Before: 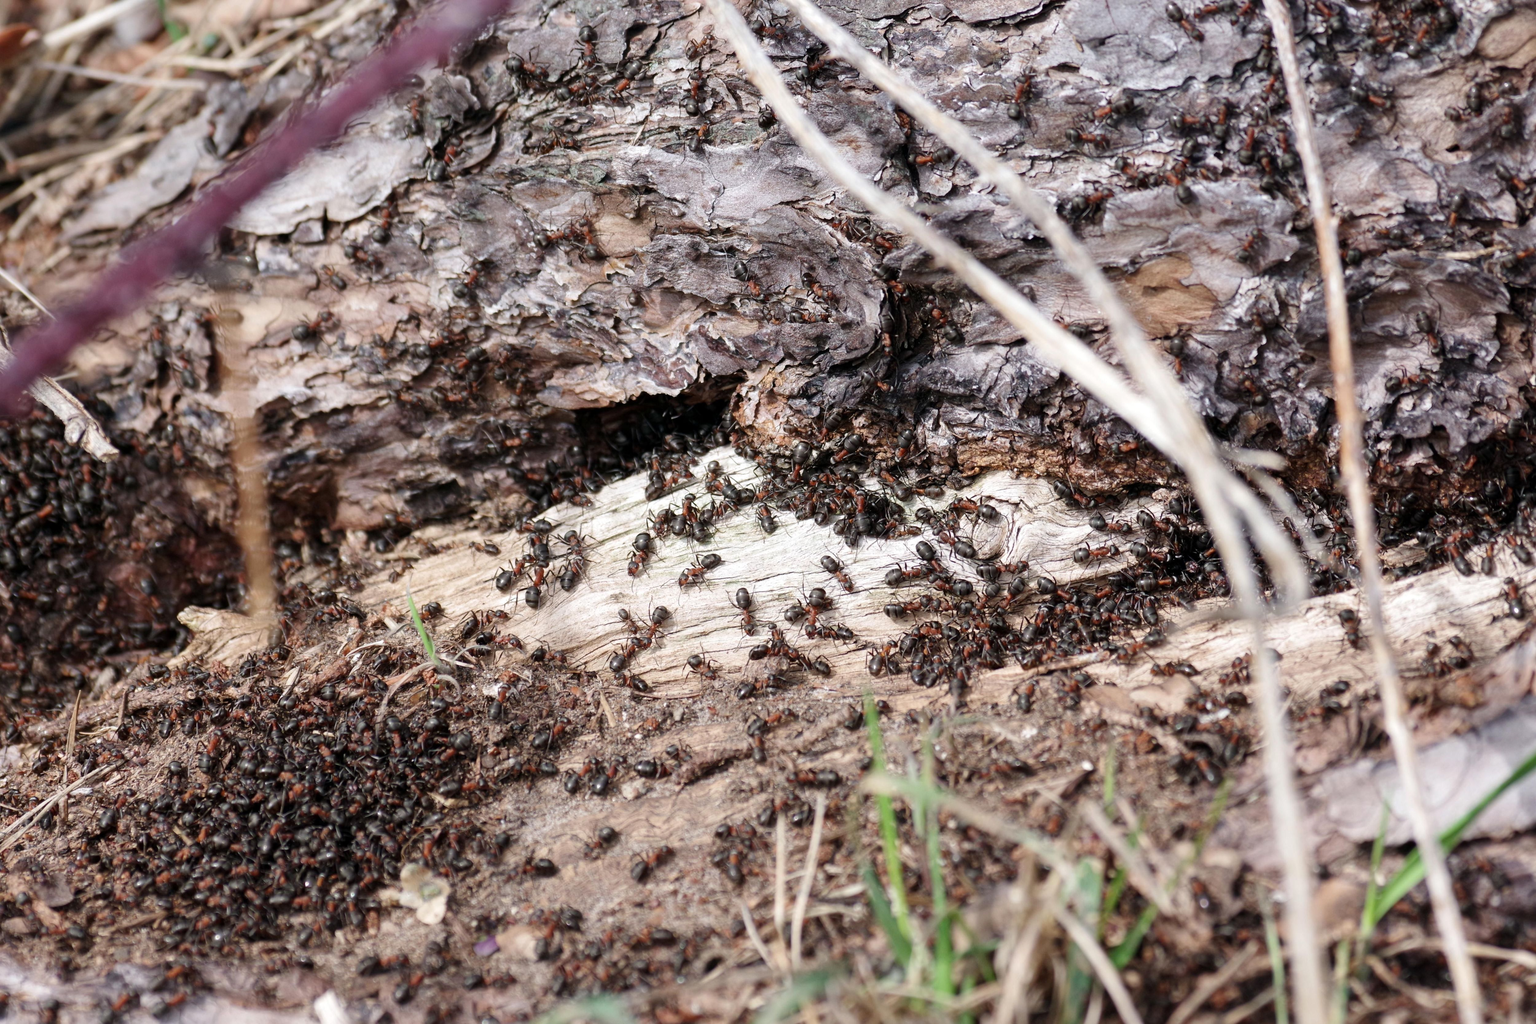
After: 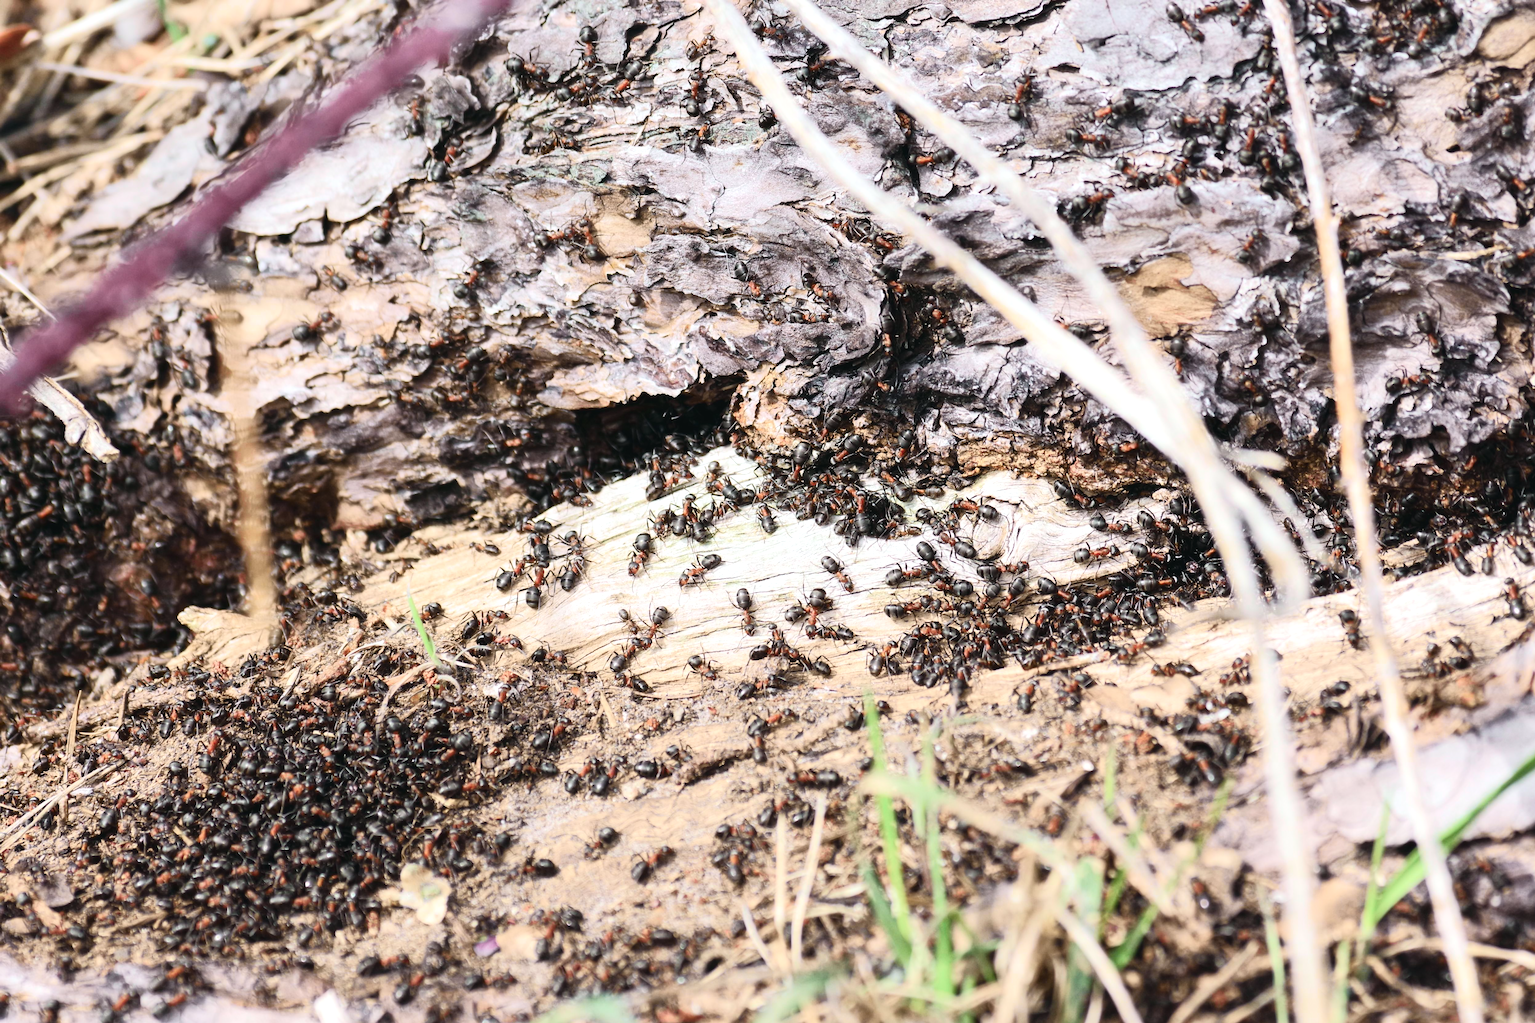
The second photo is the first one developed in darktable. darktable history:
tone curve: curves: ch0 [(0, 0.008) (0.081, 0.044) (0.177, 0.123) (0.283, 0.253) (0.427, 0.441) (0.495, 0.524) (0.661, 0.756) (0.796, 0.859) (1, 0.951)]; ch1 [(0, 0) (0.161, 0.092) (0.35, 0.33) (0.392, 0.392) (0.427, 0.426) (0.479, 0.472) (0.505, 0.5) (0.521, 0.519) (0.567, 0.556) (0.583, 0.588) (0.625, 0.627) (0.678, 0.733) (1, 1)]; ch2 [(0, 0) (0.346, 0.362) (0.404, 0.427) (0.502, 0.499) (0.523, 0.522) (0.544, 0.561) (0.58, 0.59) (0.629, 0.642) (0.717, 0.678) (1, 1)], color space Lab, independent channels, preserve colors none
exposure: black level correction -0.005, exposure 0.624 EV, compensate highlight preservation false
